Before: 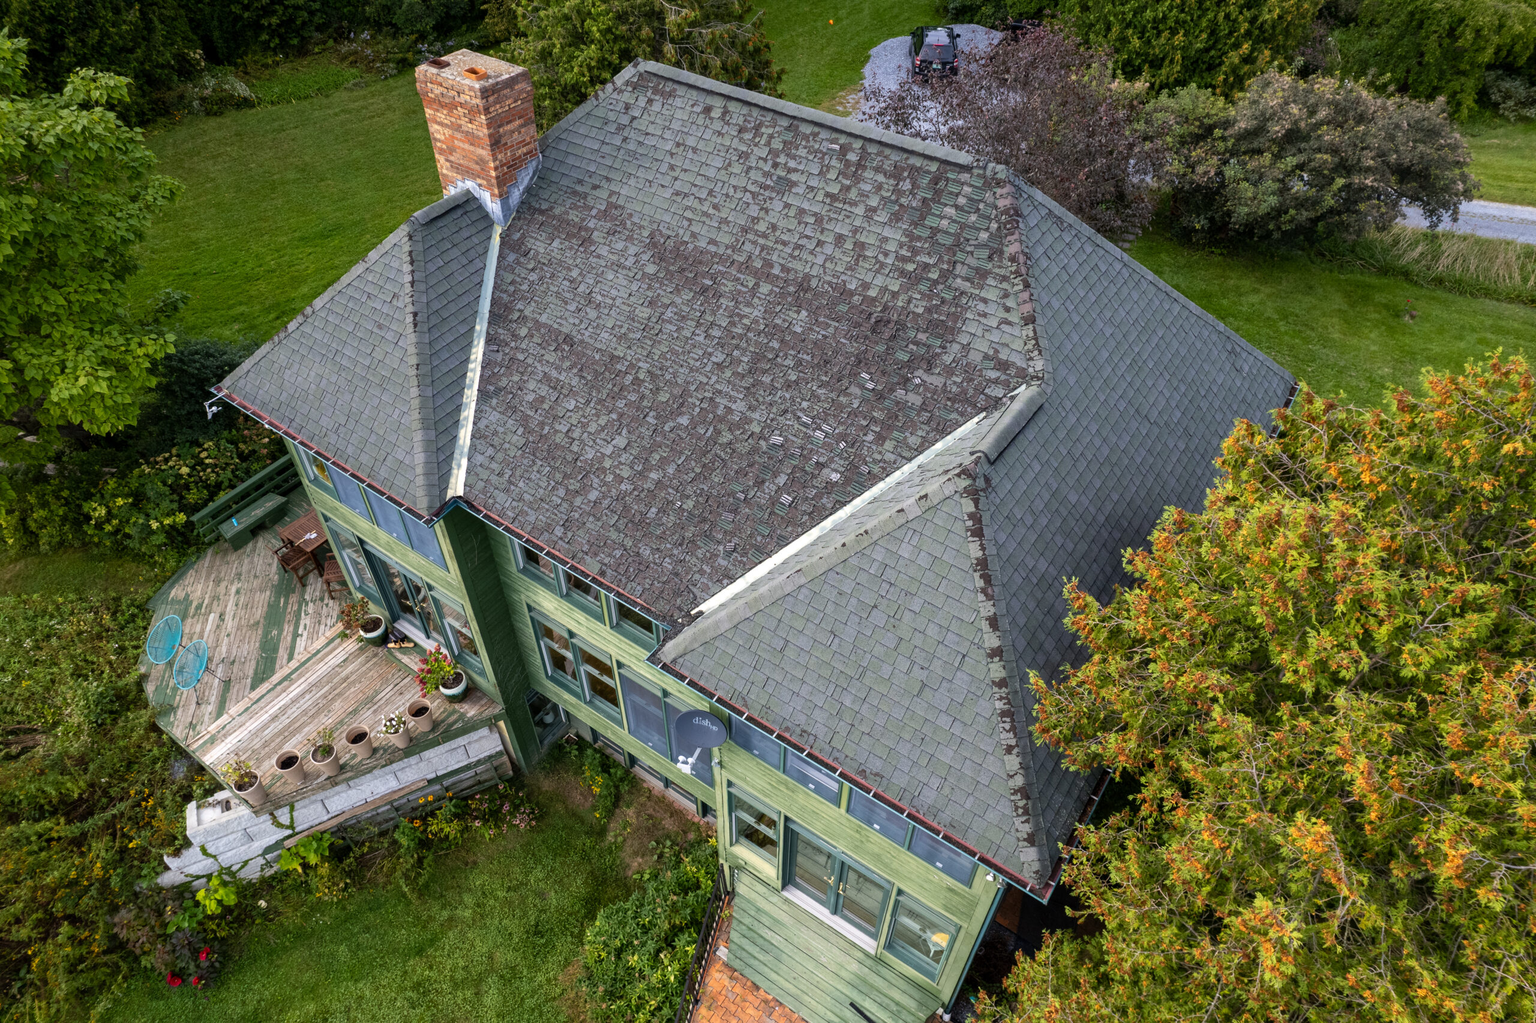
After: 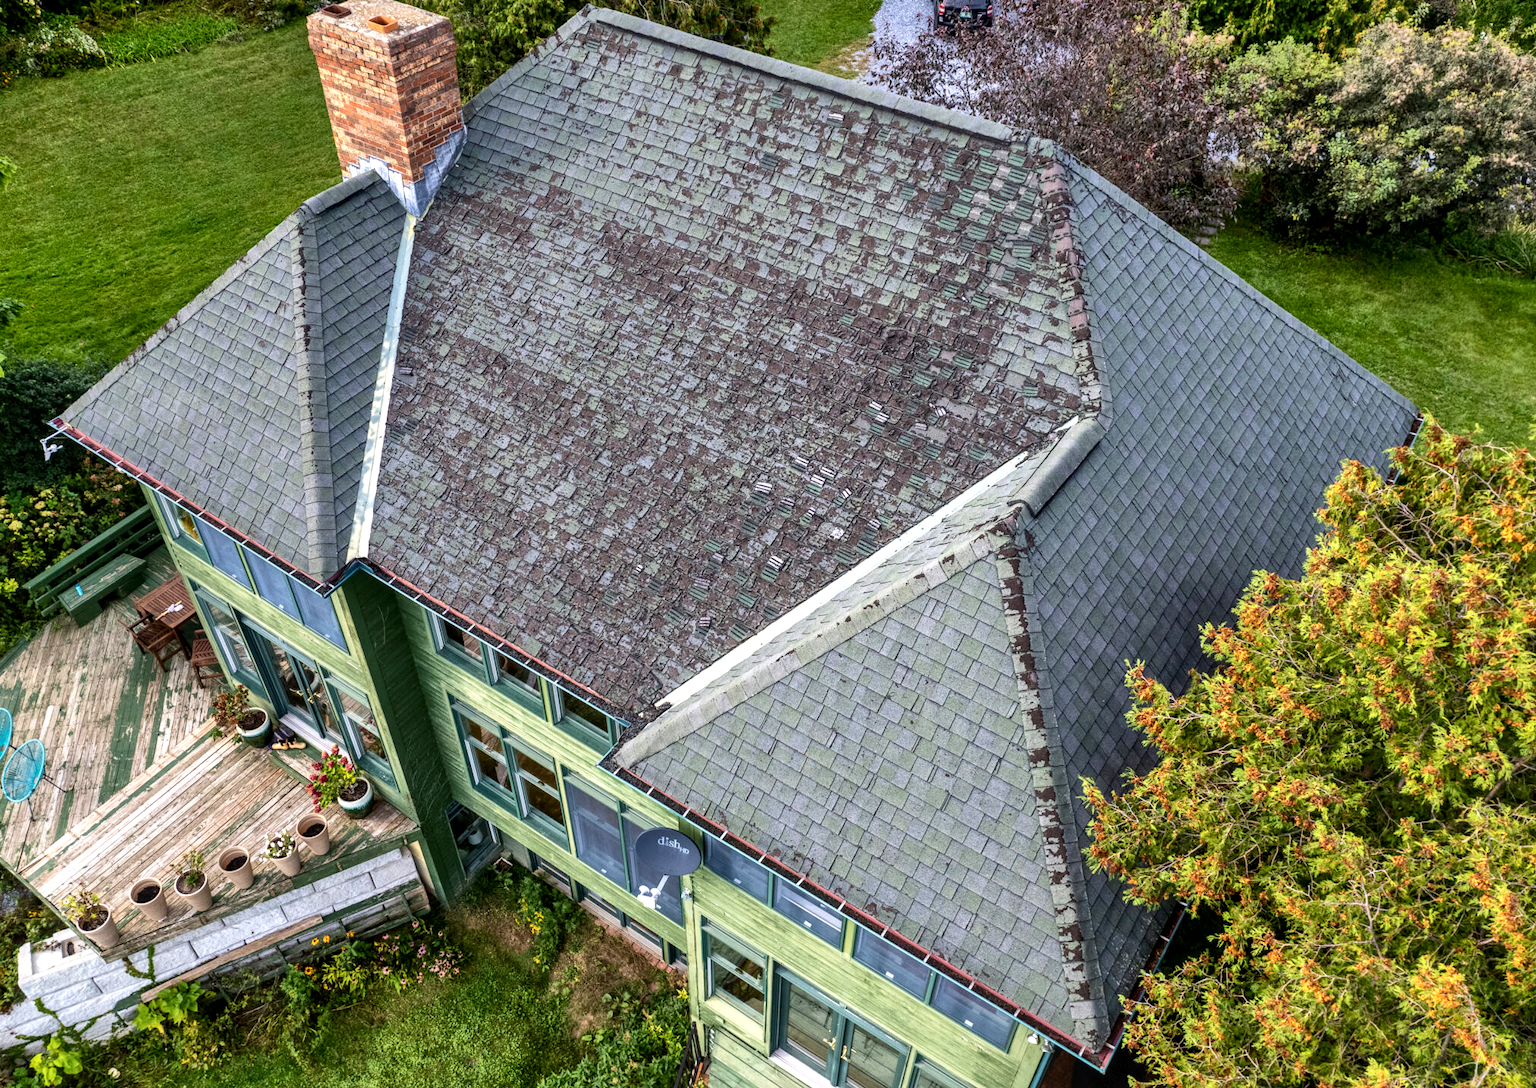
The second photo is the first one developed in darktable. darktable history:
velvia: strength 17%
contrast brightness saturation: contrast 0.15, brightness -0.01, saturation 0.1
local contrast: on, module defaults
crop: left 11.225%, top 5.381%, right 9.565%, bottom 10.314%
shadows and highlights: radius 110.86, shadows 51.09, white point adjustment 9.16, highlights -4.17, highlights color adjustment 32.2%, soften with gaussian
tone equalizer: on, module defaults
